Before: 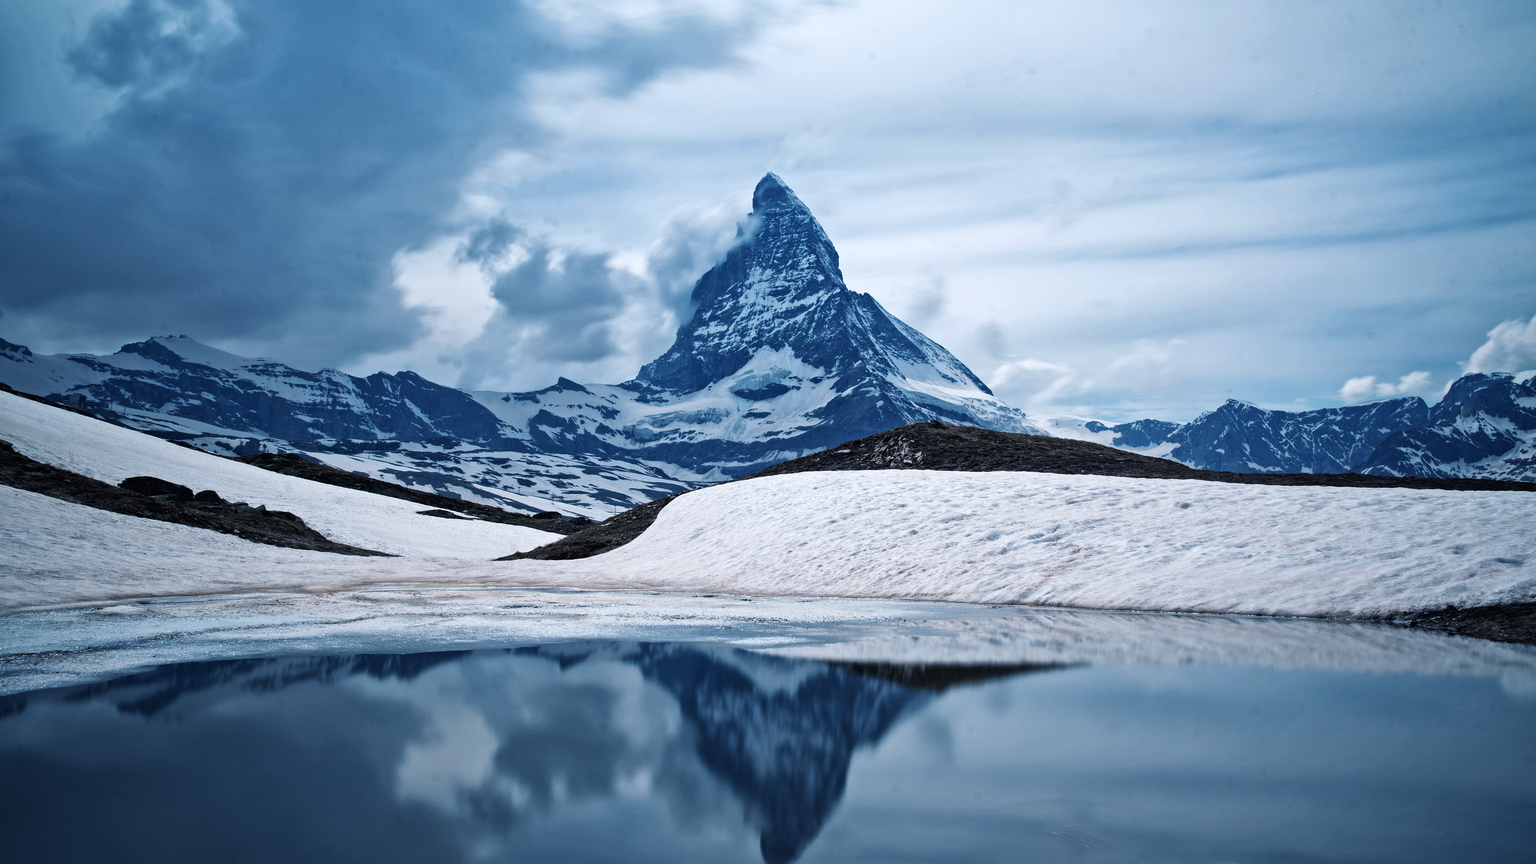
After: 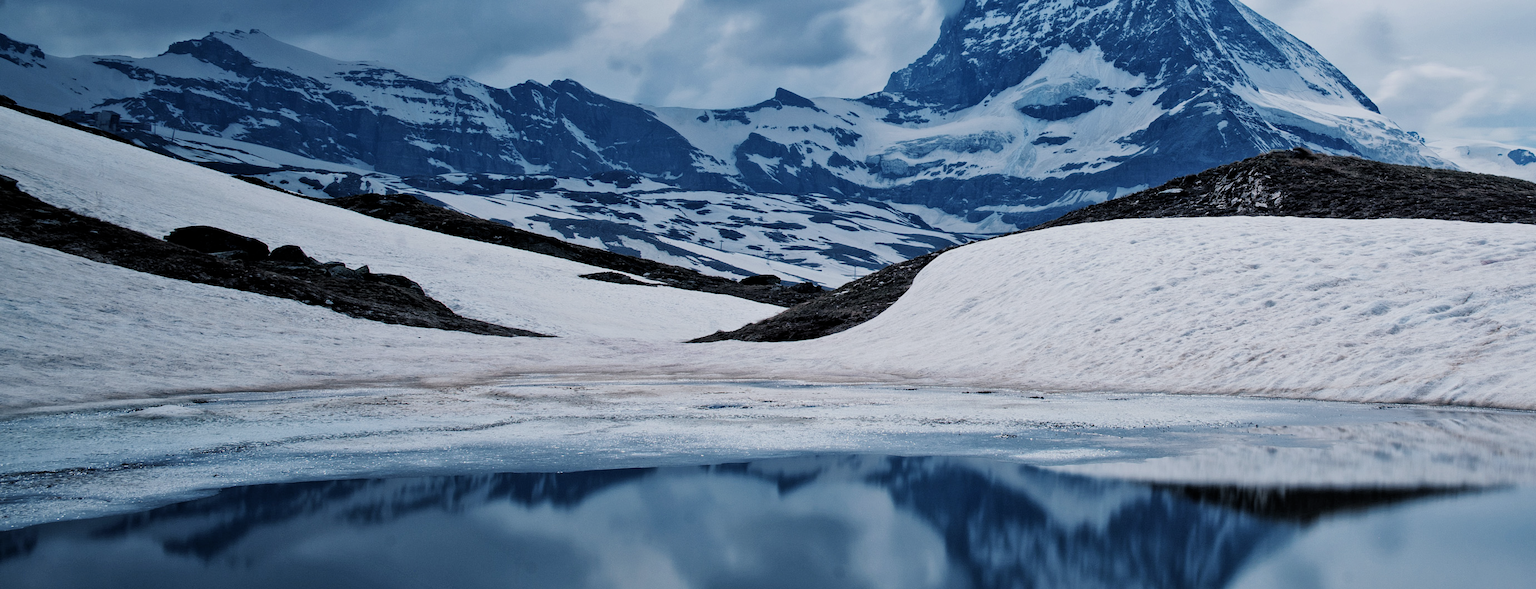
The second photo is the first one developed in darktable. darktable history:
filmic rgb: middle gray luminance 18.29%, black relative exposure -9.03 EV, white relative exposure 3.75 EV, target black luminance 0%, hardness 4.86, latitude 68.04%, contrast 0.945, highlights saturation mix 20.54%, shadows ↔ highlights balance 21.49%
crop: top 36.347%, right 27.996%, bottom 14.565%
